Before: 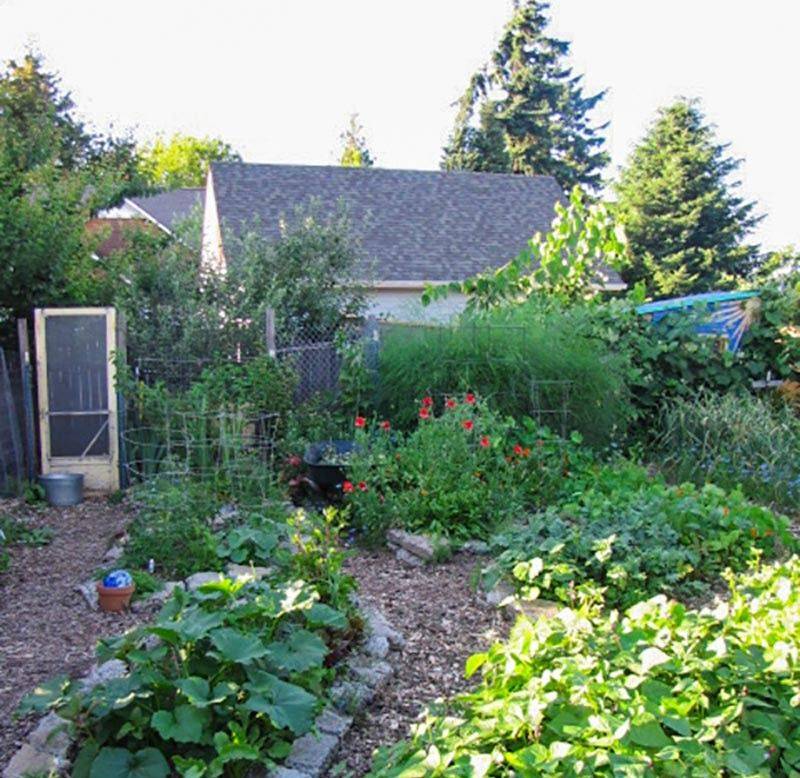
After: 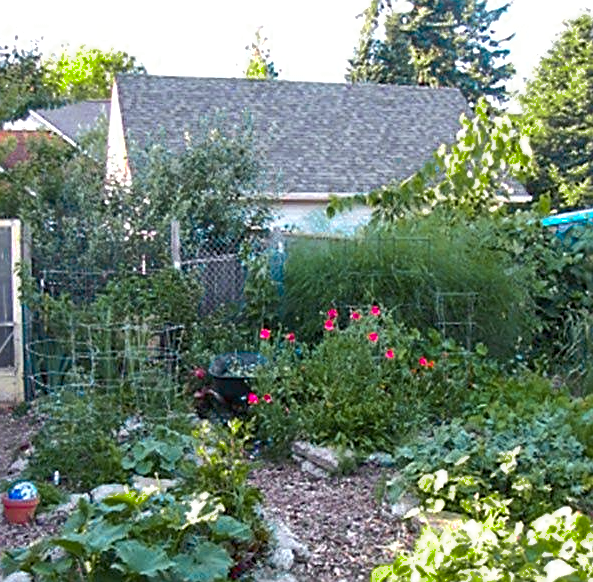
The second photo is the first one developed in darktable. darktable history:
crop and rotate: left 11.954%, top 11.4%, right 13.821%, bottom 13.776%
sharpen: amount 0.59
exposure: exposure 0.197 EV, compensate exposure bias true, compensate highlight preservation false
shadows and highlights: on, module defaults
color zones: curves: ch0 [(0, 0.533) (0.126, 0.533) (0.234, 0.533) (0.368, 0.357) (0.5, 0.5) (0.625, 0.5) (0.74, 0.637) (0.875, 0.5)]; ch1 [(0.004, 0.708) (0.129, 0.662) (0.25, 0.5) (0.375, 0.331) (0.496, 0.396) (0.625, 0.649) (0.739, 0.26) (0.875, 0.5) (1, 0.478)]; ch2 [(0, 0.409) (0.132, 0.403) (0.236, 0.558) (0.379, 0.448) (0.5, 0.5) (0.625, 0.5) (0.691, 0.39) (0.875, 0.5)]
levels: levels [0, 0.476, 0.951]
contrast brightness saturation: contrast 0.149, brightness -0.013, saturation 0.101
